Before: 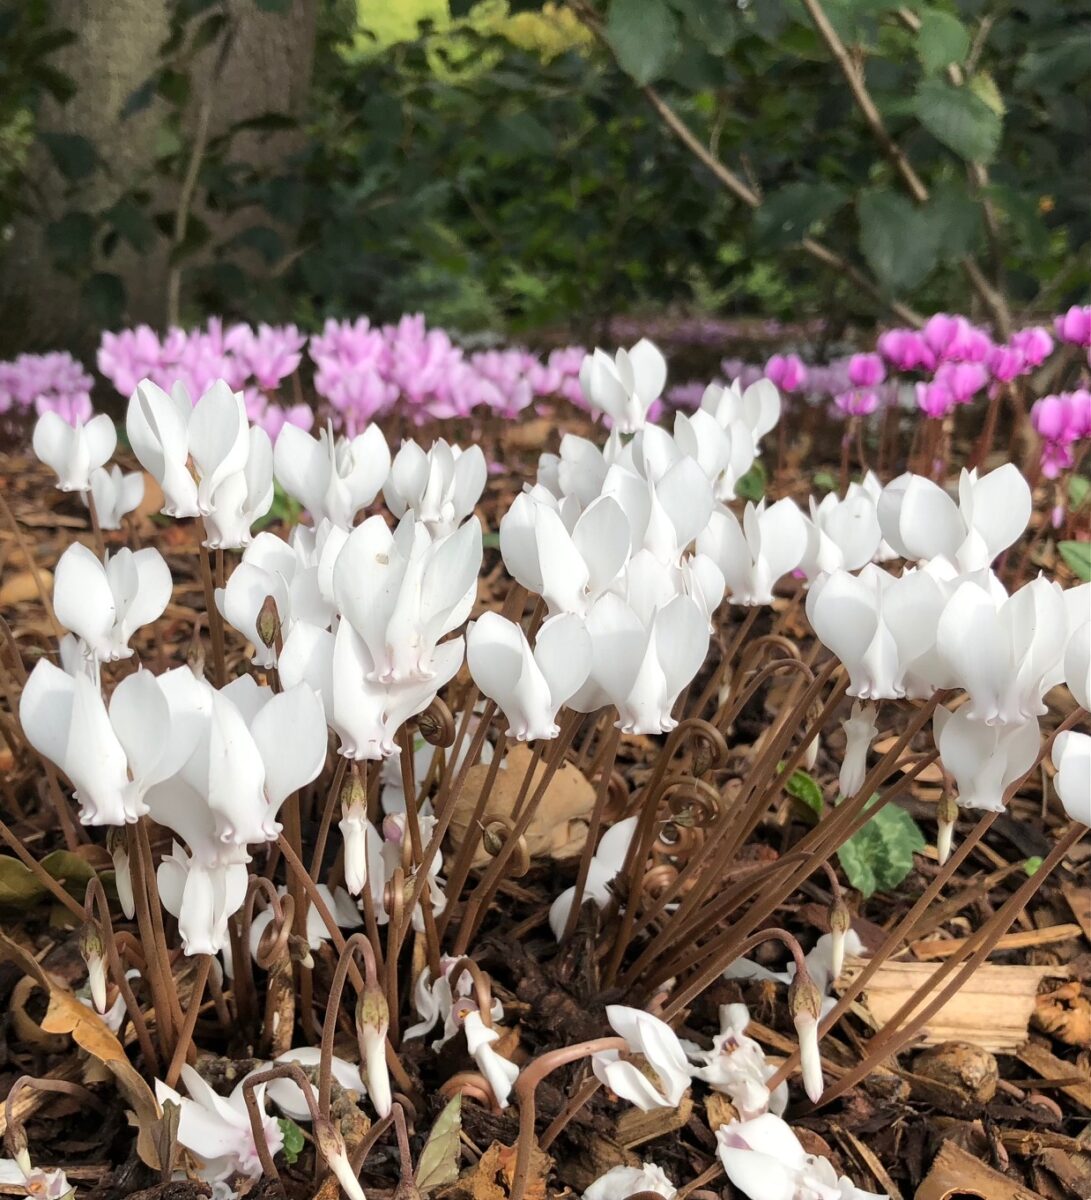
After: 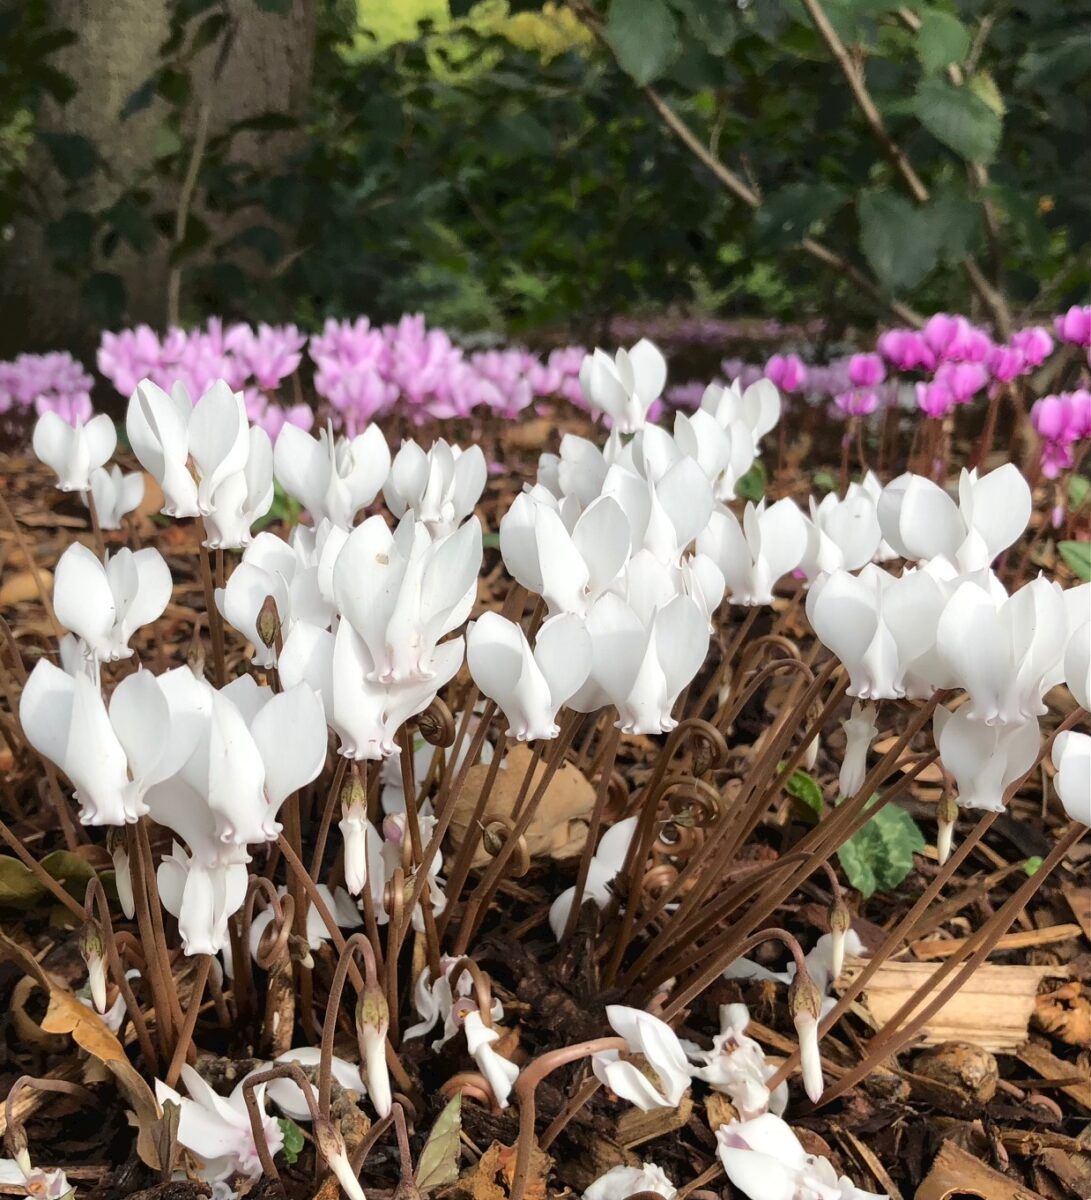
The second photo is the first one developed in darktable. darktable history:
tone curve: curves: ch0 [(0, 0) (0.003, 0.026) (0.011, 0.024) (0.025, 0.022) (0.044, 0.031) (0.069, 0.067) (0.1, 0.094) (0.136, 0.102) (0.177, 0.14) (0.224, 0.189) (0.277, 0.238) (0.335, 0.325) (0.399, 0.379) (0.468, 0.453) (0.543, 0.528) (0.623, 0.609) (0.709, 0.695) (0.801, 0.793) (0.898, 0.898) (1, 1)], color space Lab, independent channels, preserve colors none
